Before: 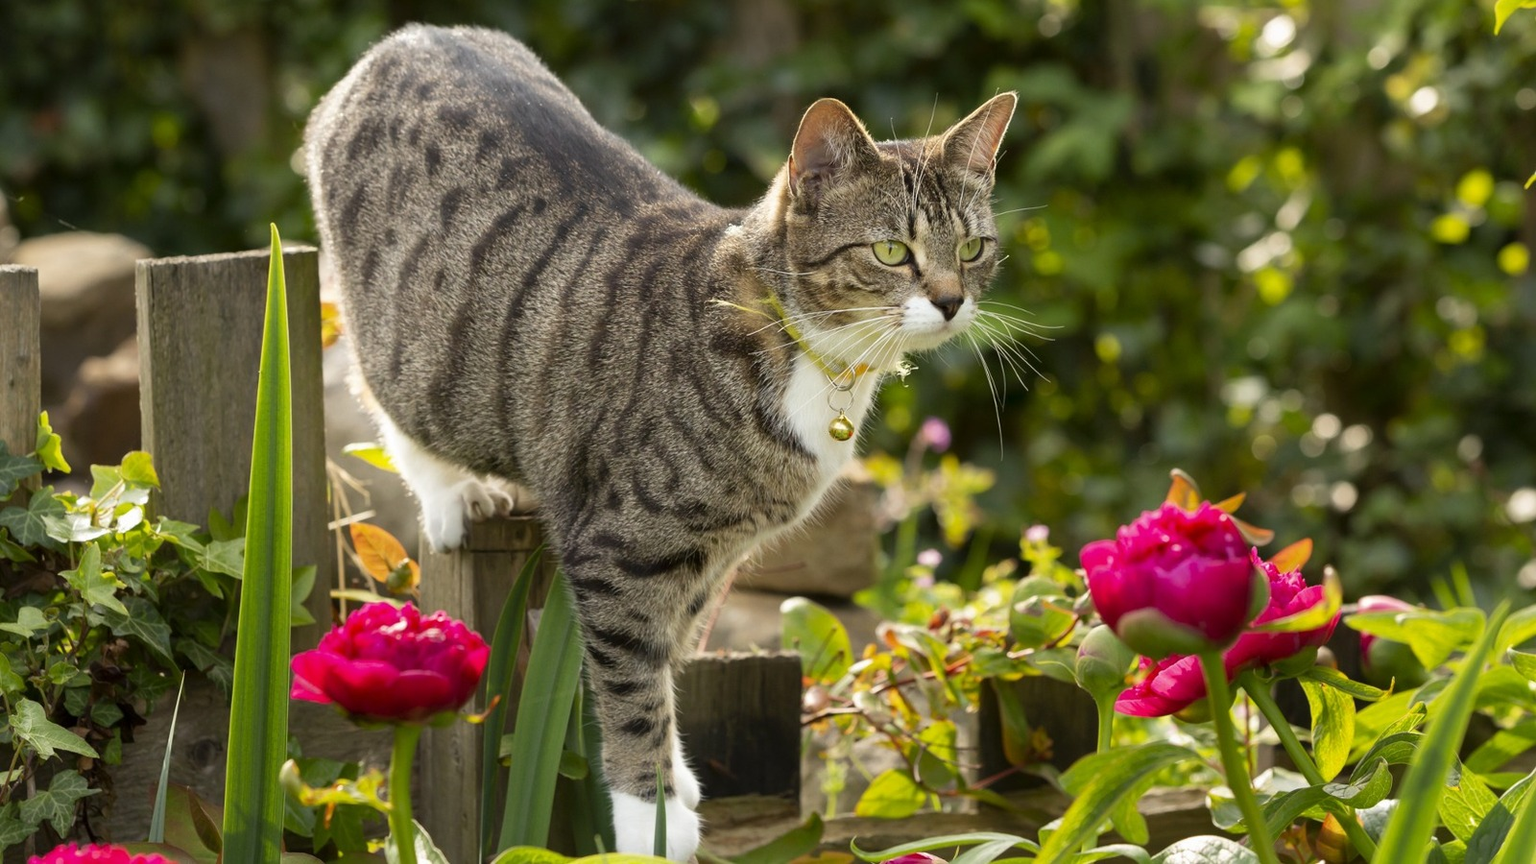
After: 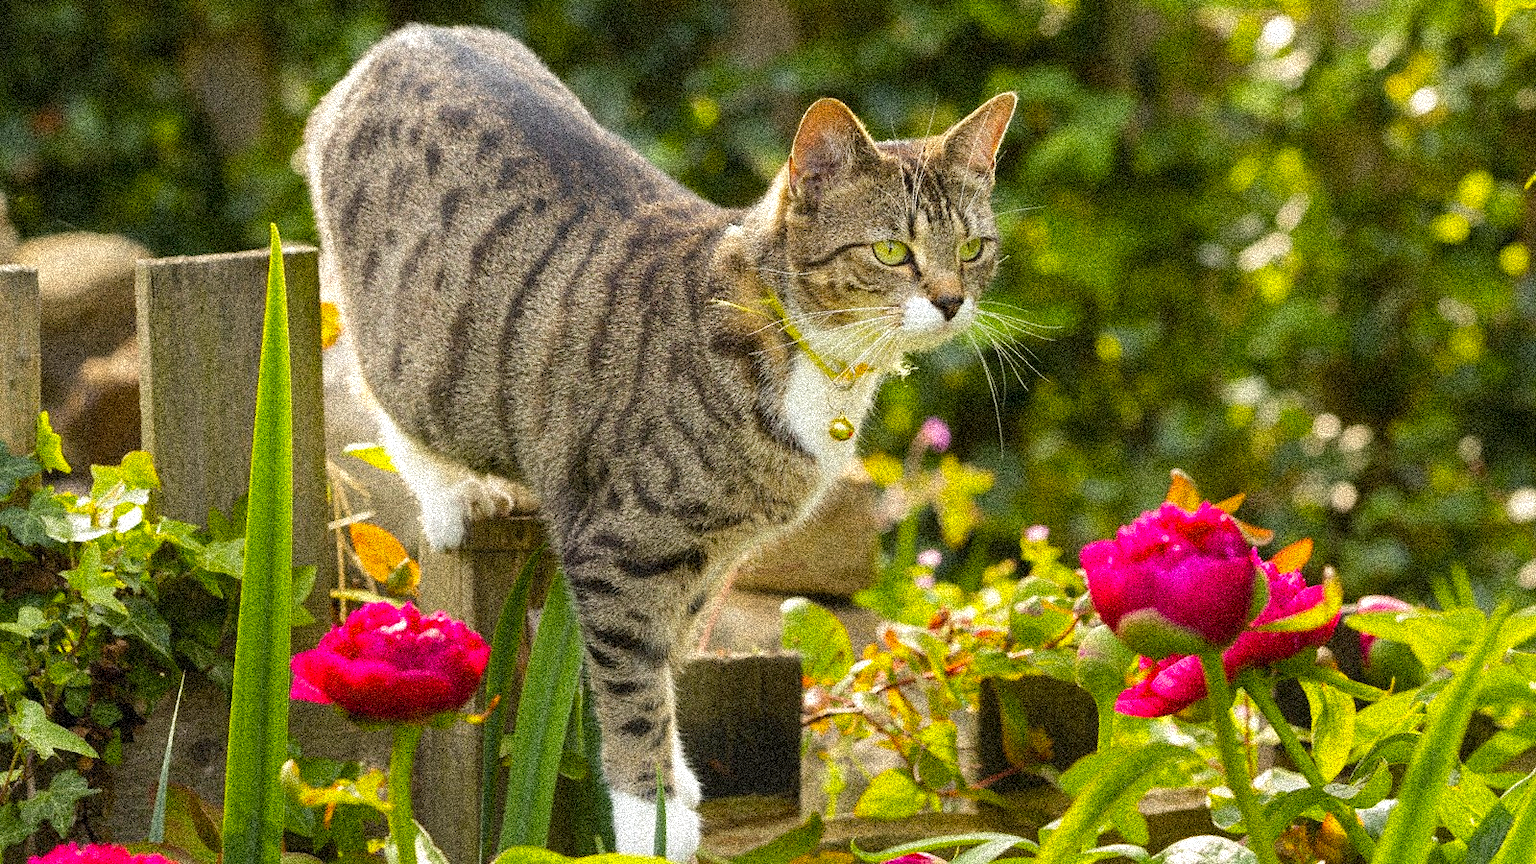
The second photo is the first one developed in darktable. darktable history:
grain: coarseness 3.75 ISO, strength 100%, mid-tones bias 0%
exposure: exposure 0.2 EV, compensate highlight preservation false
color balance rgb: perceptual saturation grading › global saturation 25%, perceptual brilliance grading › mid-tones 10%, perceptual brilliance grading › shadows 15%, global vibrance 20%
